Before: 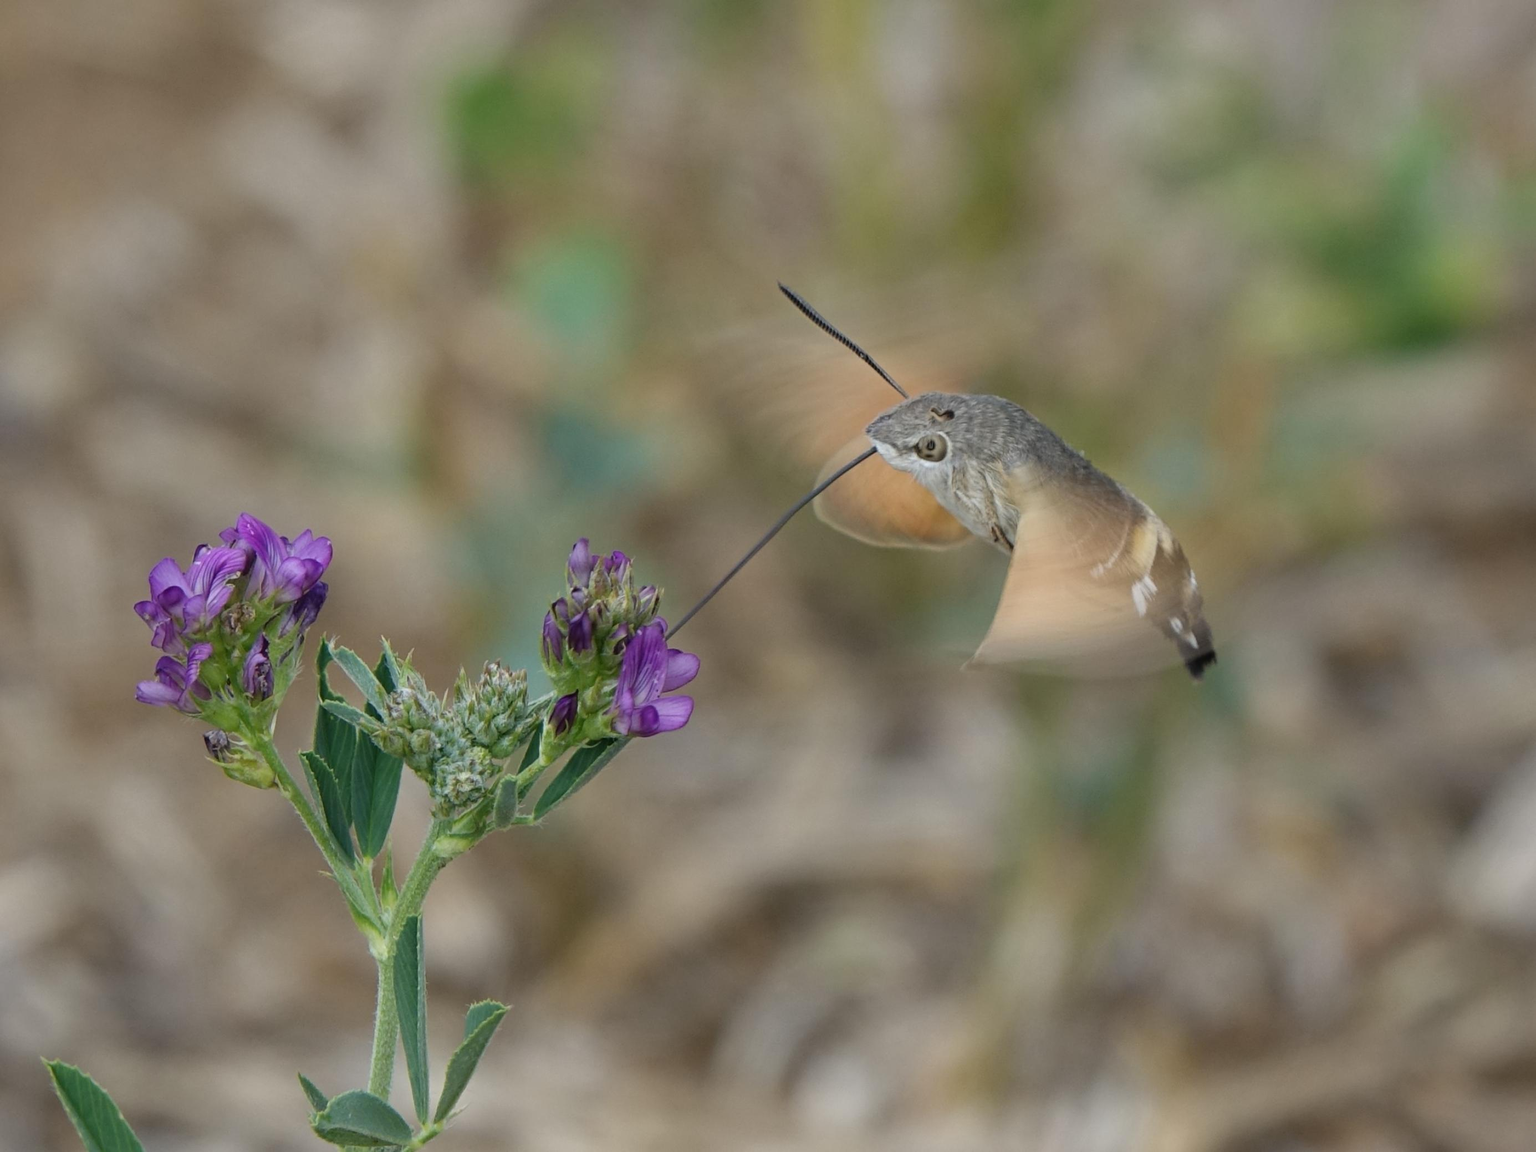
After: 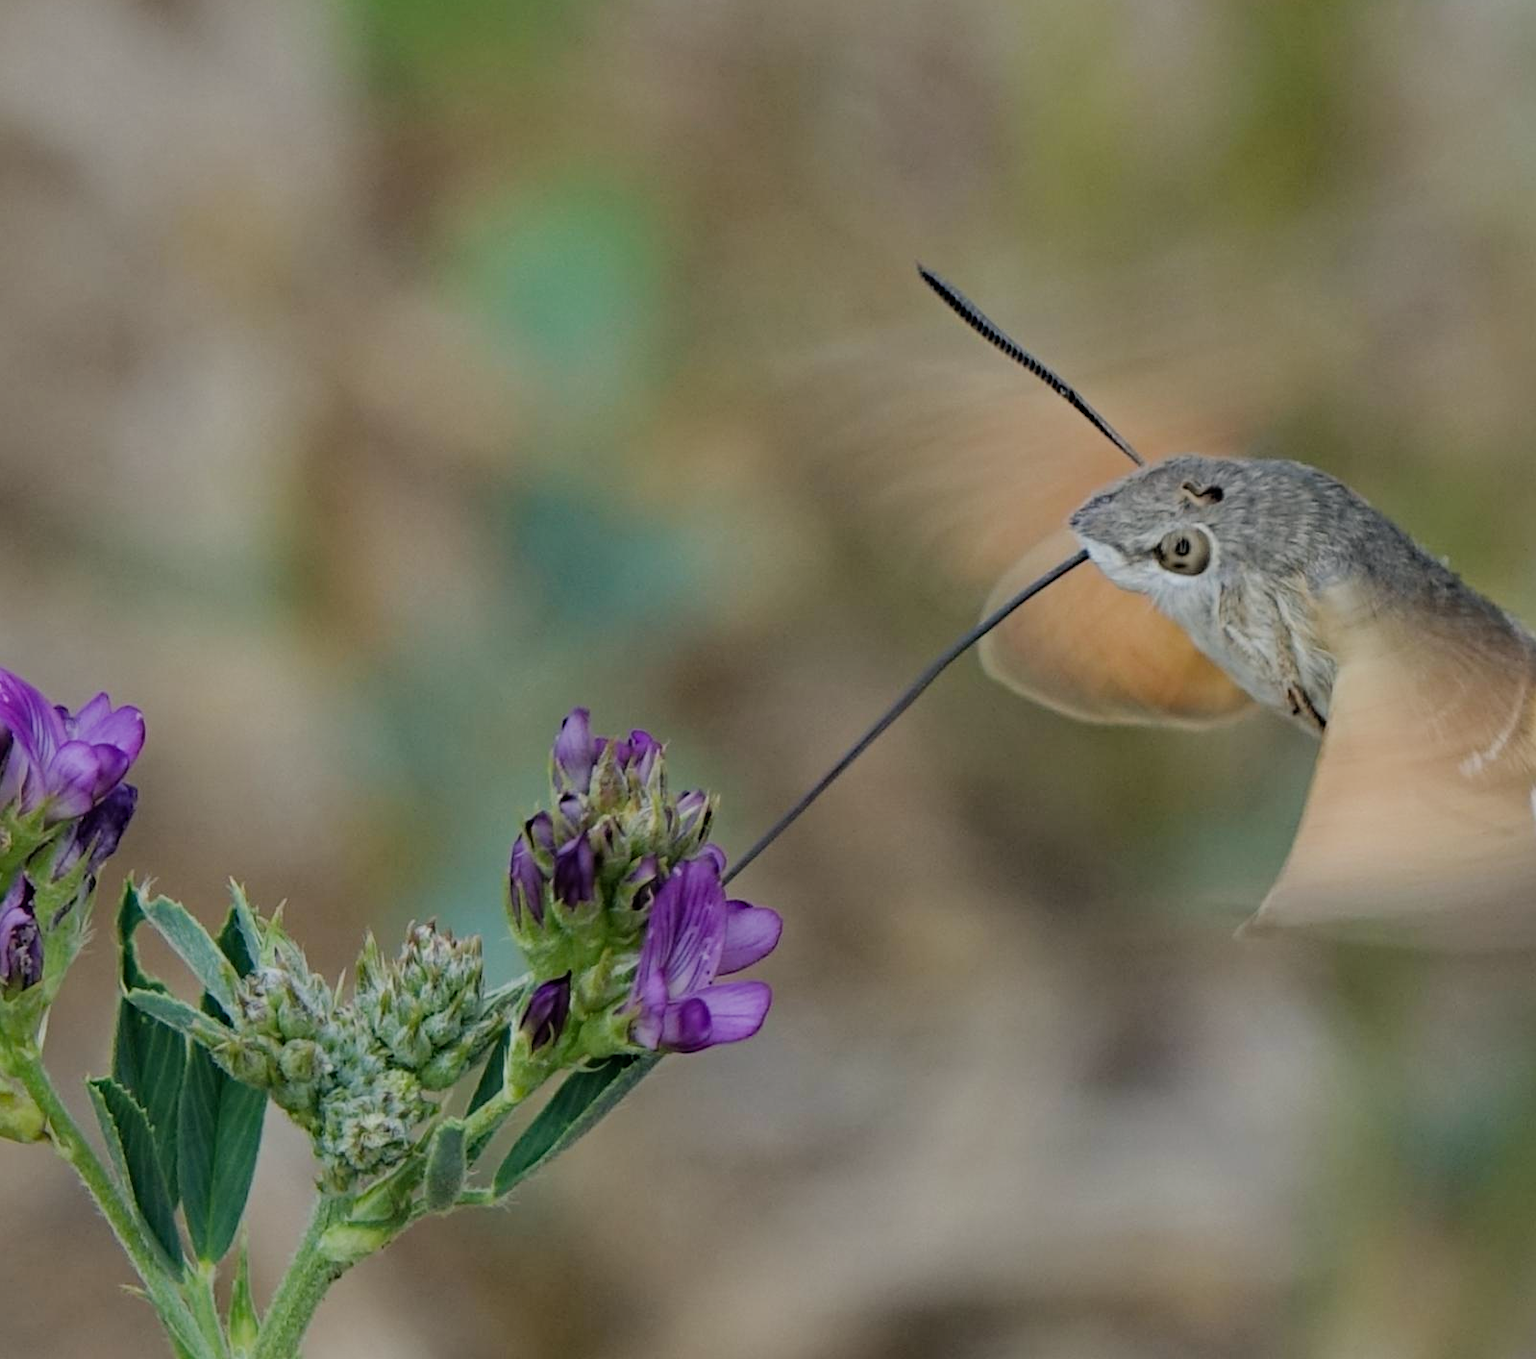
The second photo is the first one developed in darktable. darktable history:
crop: left 16.224%, top 11.278%, right 26.074%, bottom 20.65%
haze removal: compatibility mode true, adaptive false
filmic rgb: black relative exposure -7.65 EV, white relative exposure 4.56 EV, hardness 3.61
